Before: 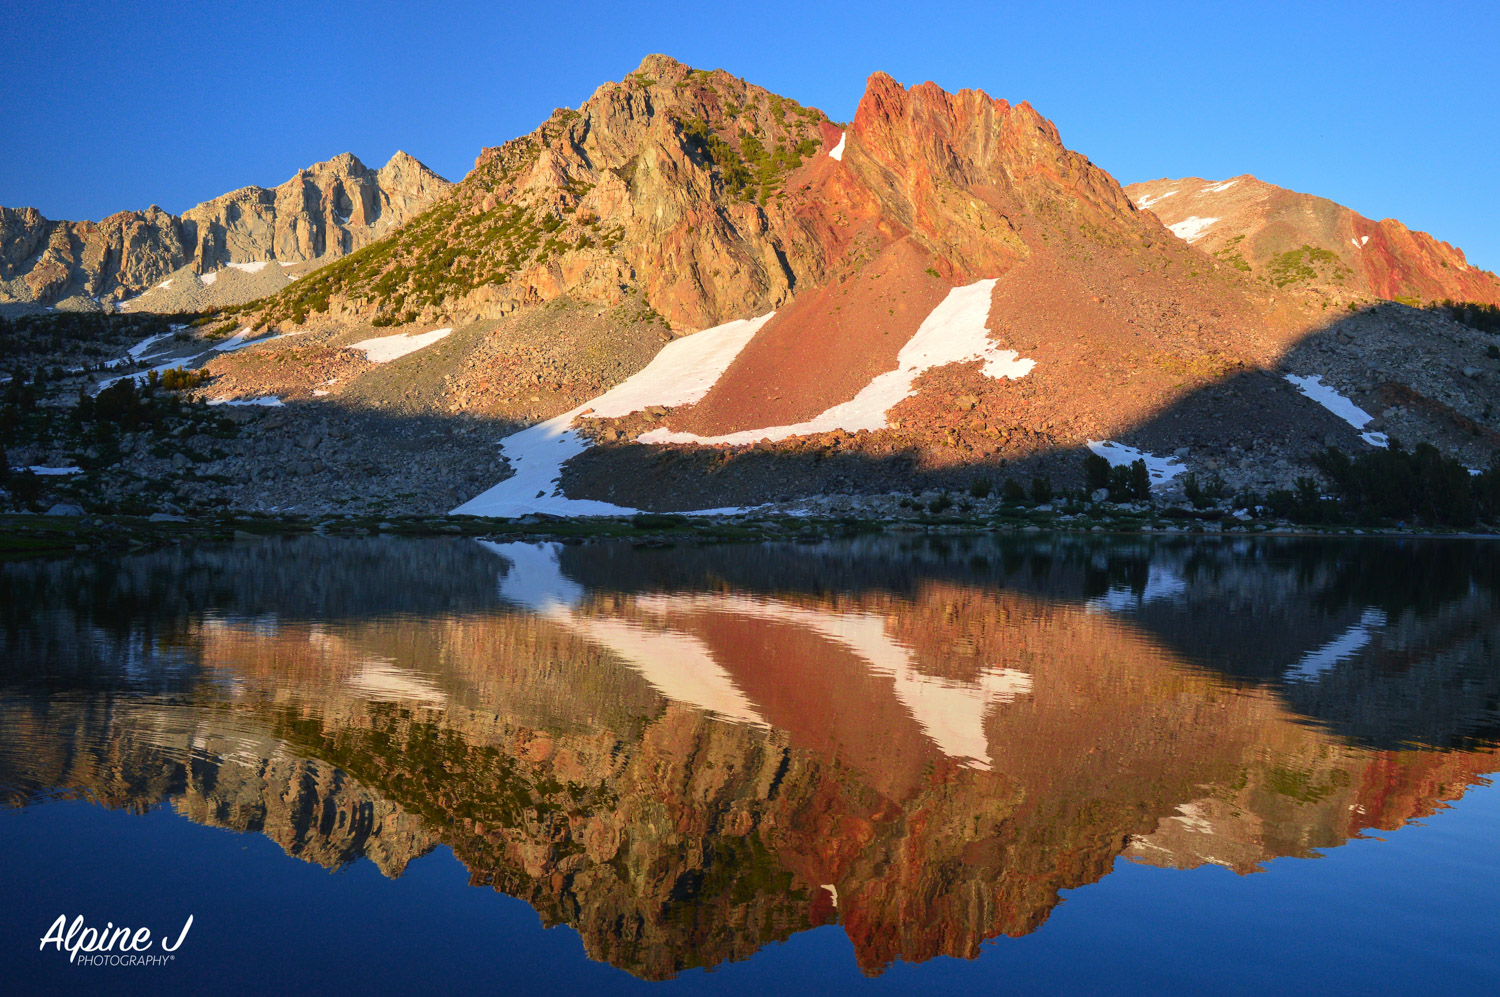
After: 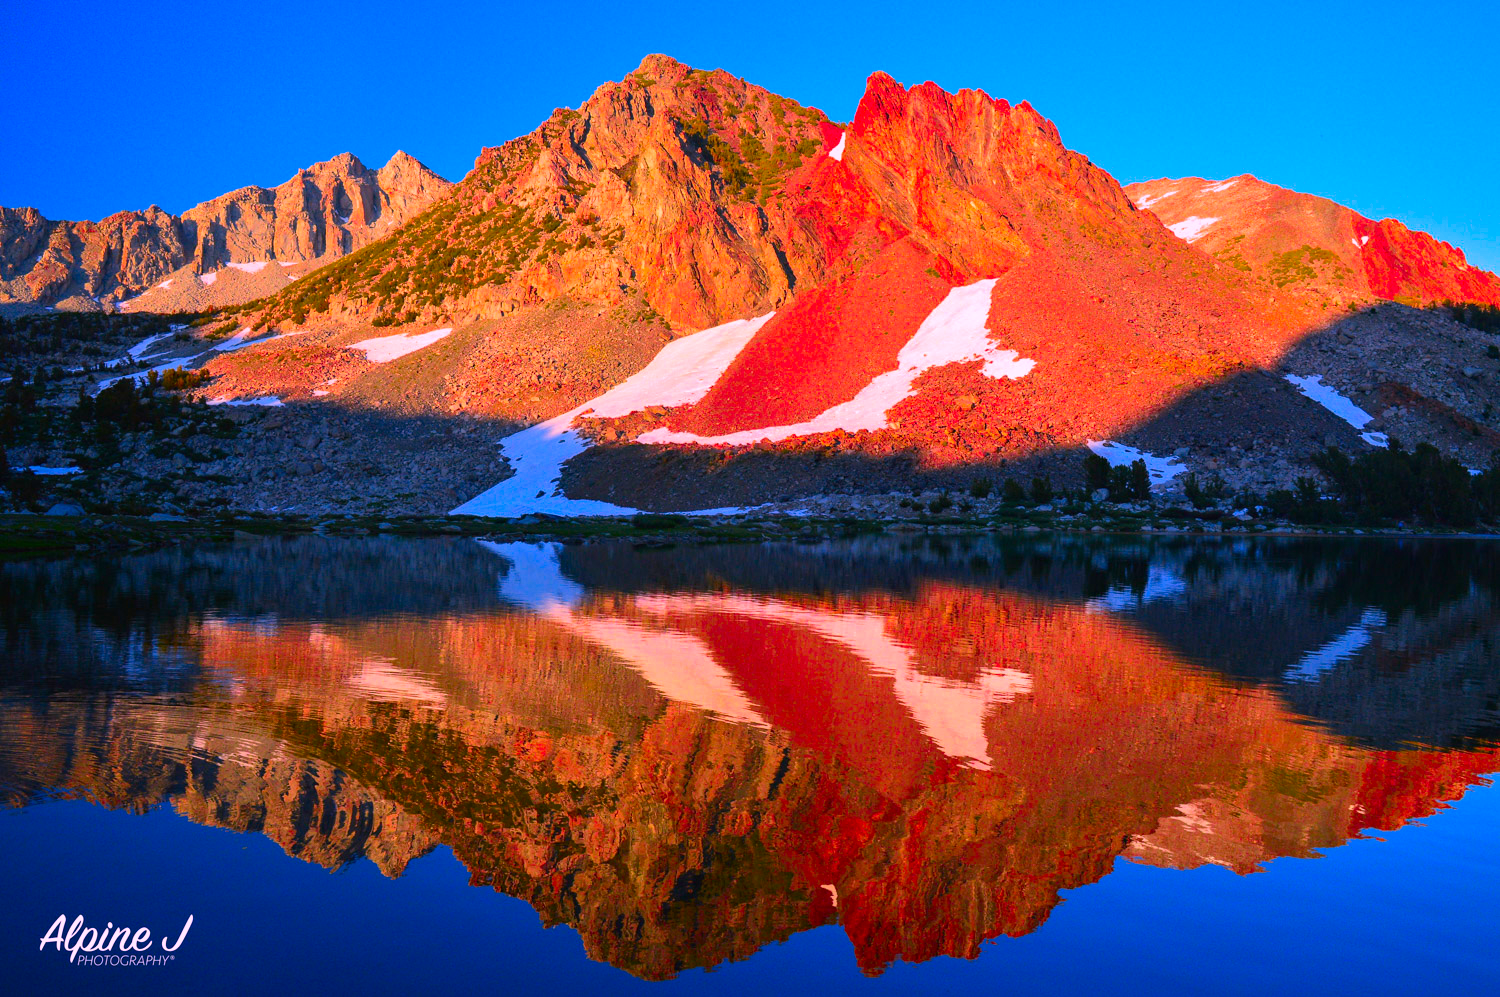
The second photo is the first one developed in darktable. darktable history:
haze removal: compatibility mode true, adaptive false
color correction: highlights a* 19.34, highlights b* -11.96, saturation 1.67
